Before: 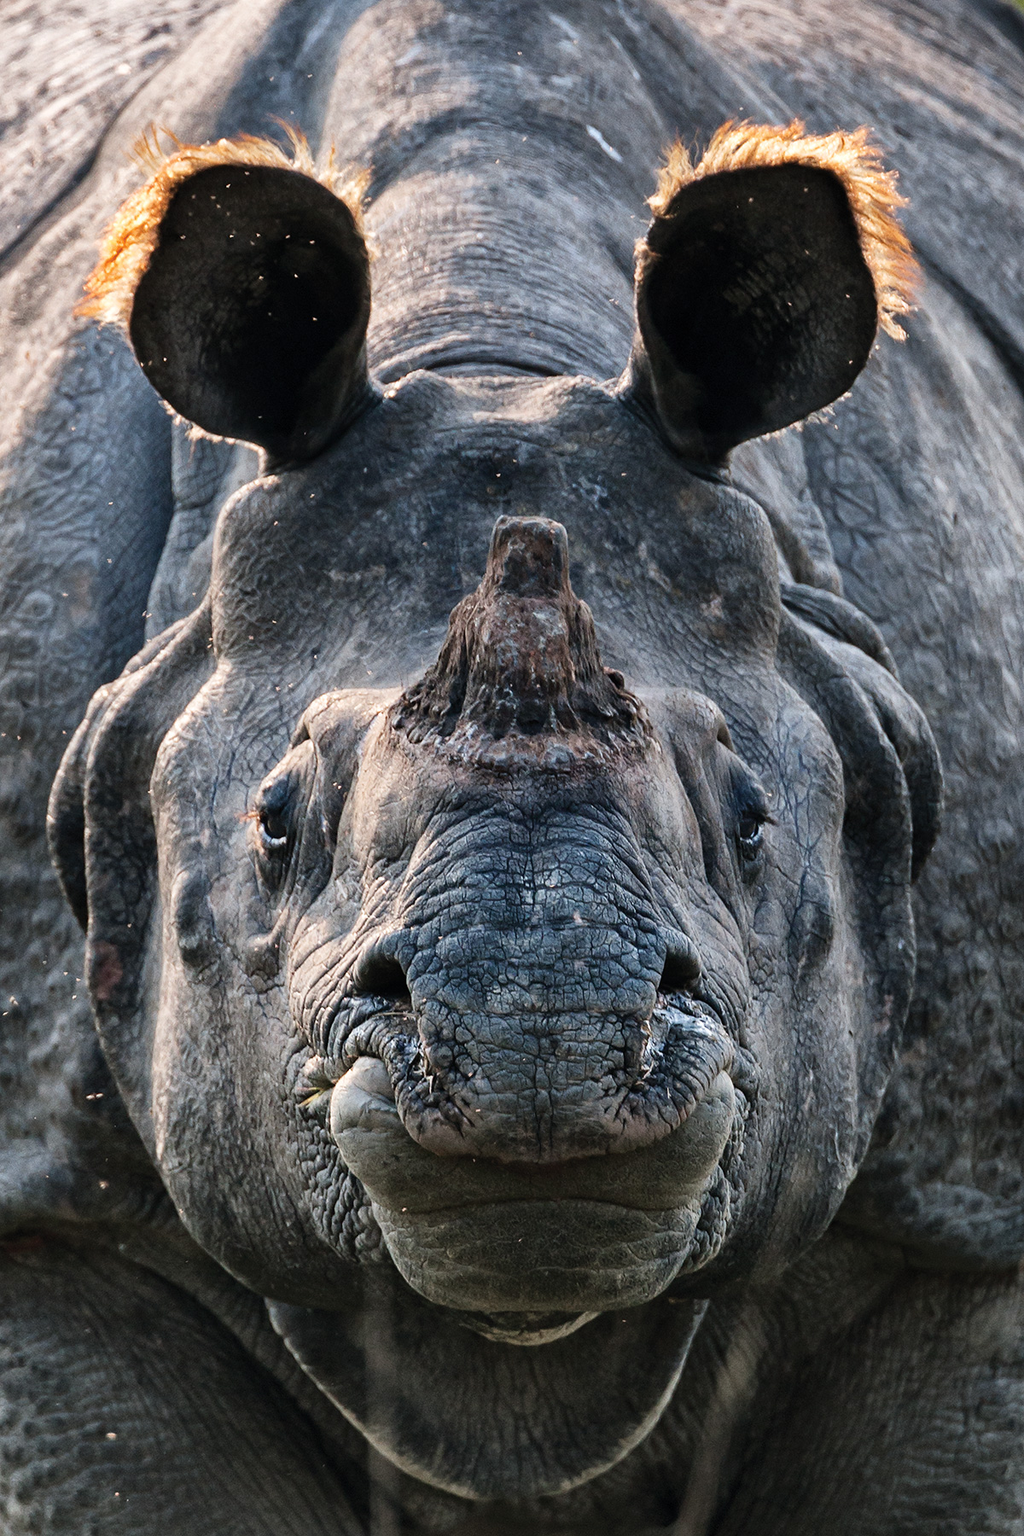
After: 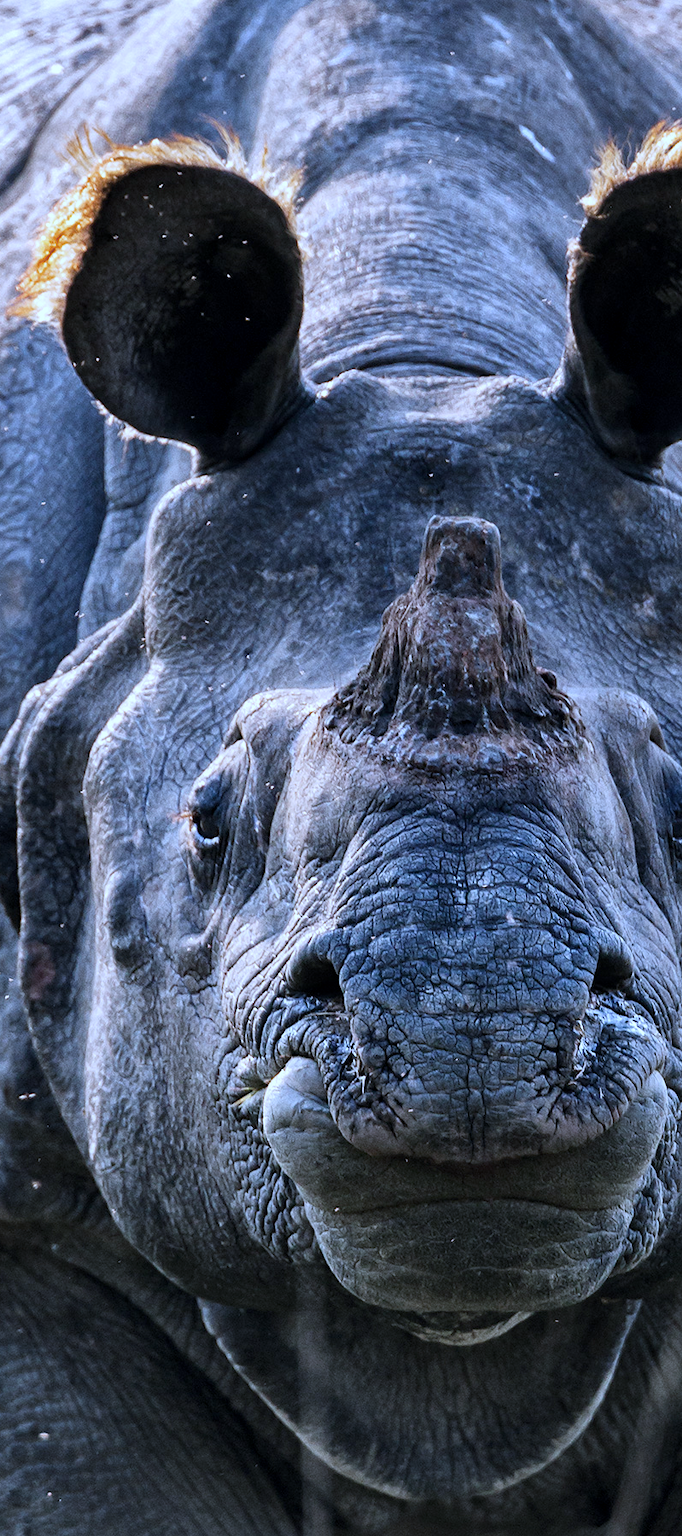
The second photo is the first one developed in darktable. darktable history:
local contrast: highlights 100%, shadows 100%, detail 120%, midtone range 0.2
white balance: red 0.871, blue 1.249
crop and rotate: left 6.617%, right 26.717%
